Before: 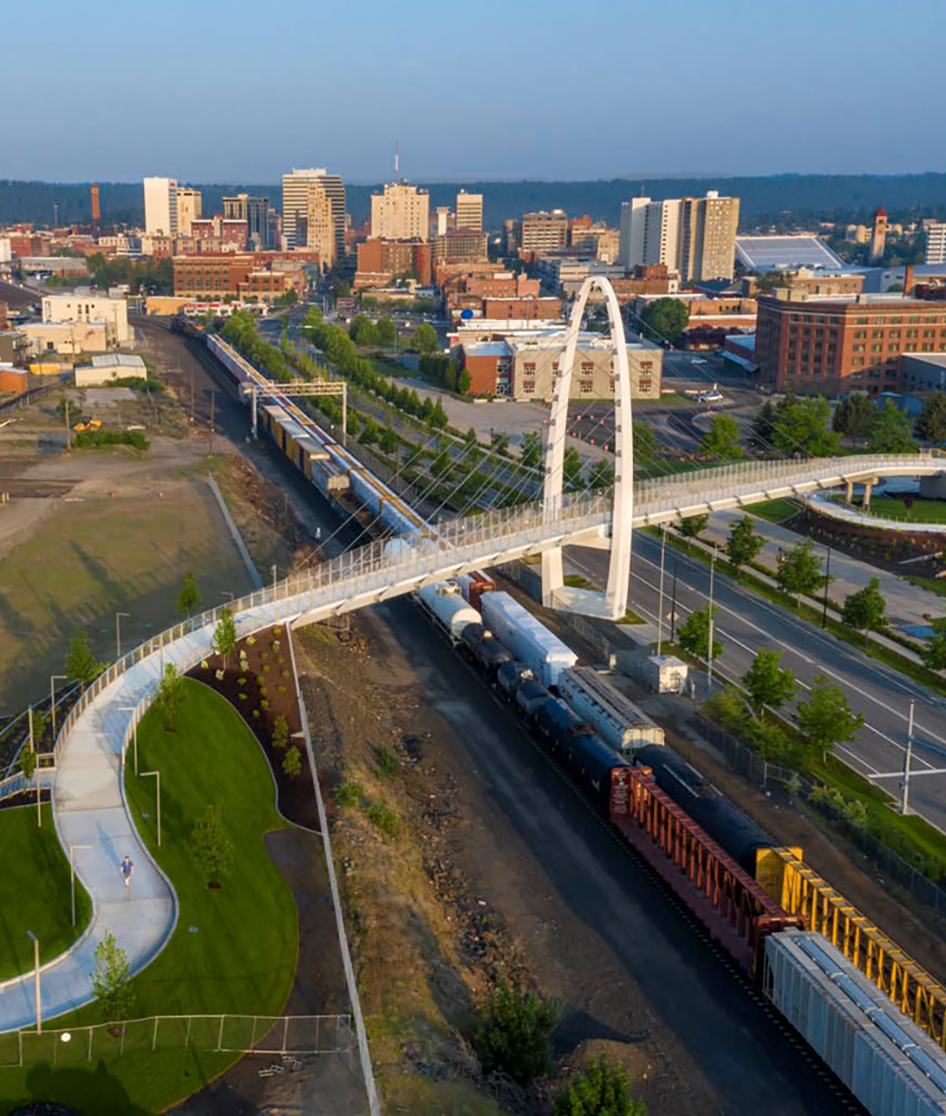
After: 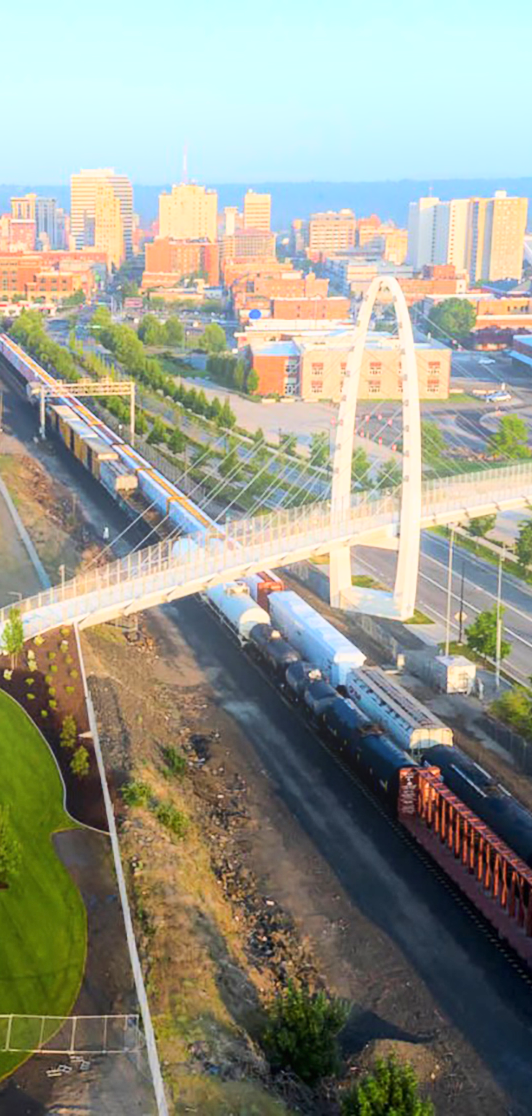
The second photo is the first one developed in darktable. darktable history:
crop and rotate: left 22.516%, right 21.234%
base curve: curves: ch0 [(0, 0) (0.025, 0.046) (0.112, 0.277) (0.467, 0.74) (0.814, 0.929) (1, 0.942)]
bloom: threshold 82.5%, strength 16.25%
